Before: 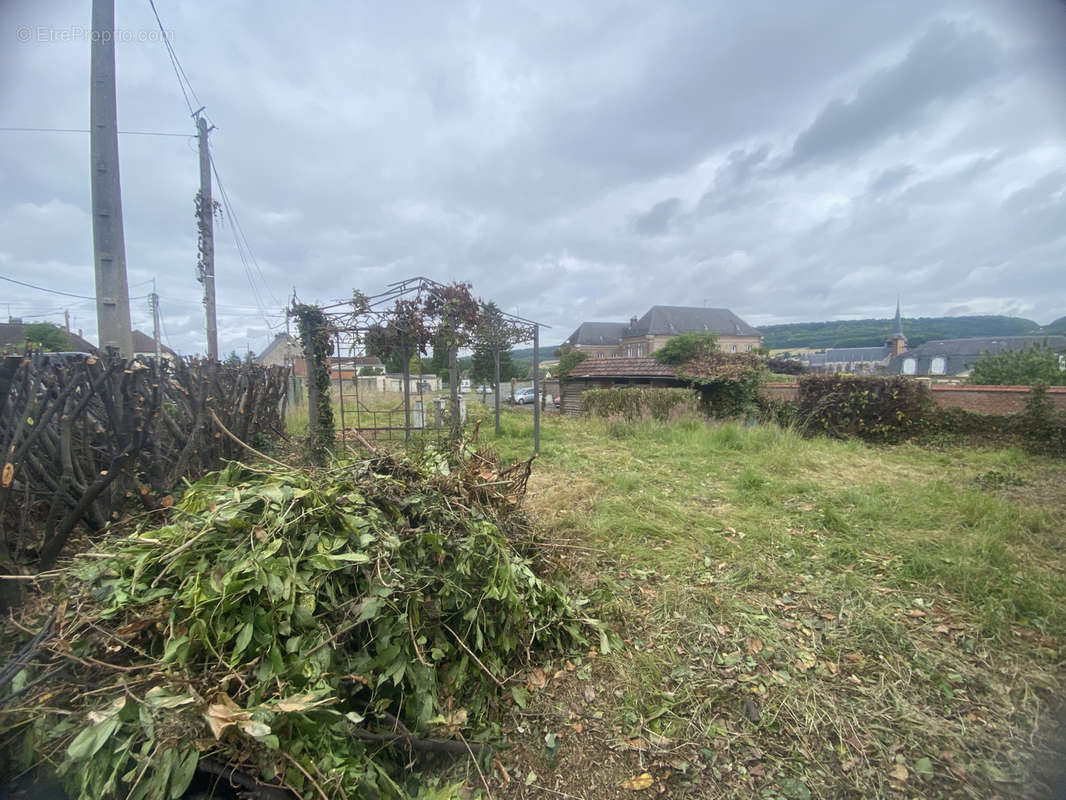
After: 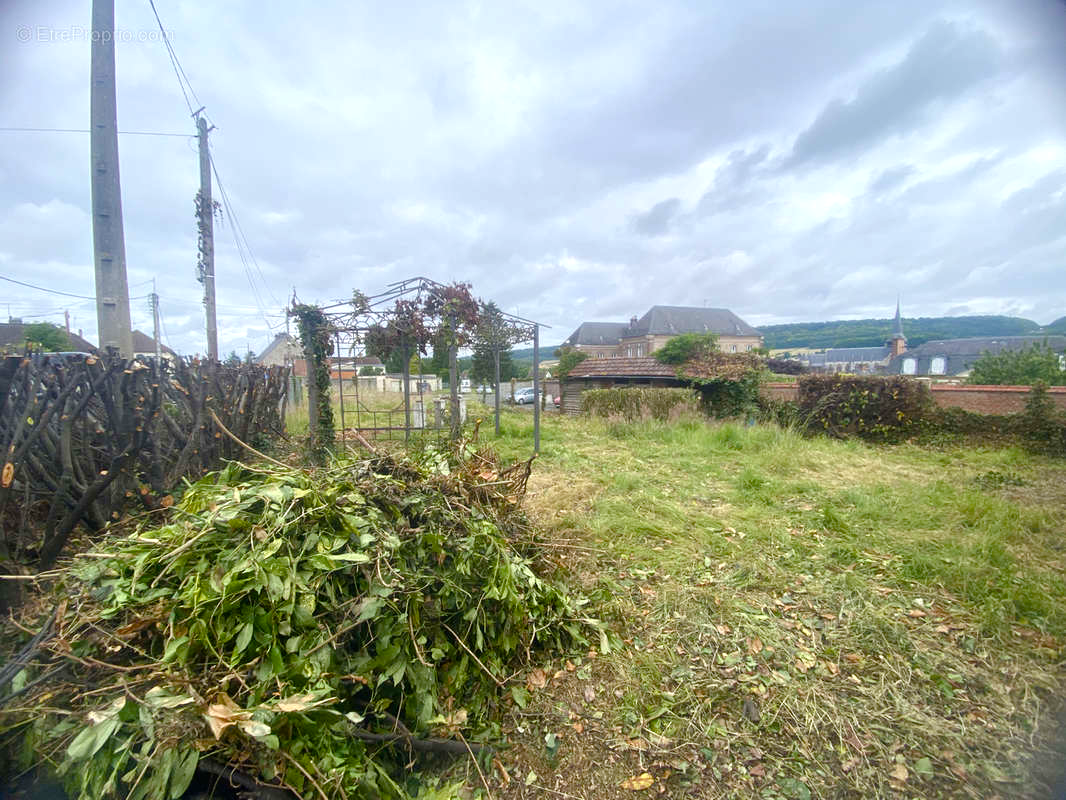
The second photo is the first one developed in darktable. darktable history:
color balance rgb: perceptual saturation grading › global saturation 20%, perceptual saturation grading › highlights -24.712%, perceptual saturation grading › shadows 50.565%, global vibrance 20%
tone equalizer: -8 EV -0.388 EV, -7 EV -0.383 EV, -6 EV -0.337 EV, -5 EV -0.249 EV, -3 EV 0.209 EV, -2 EV 0.318 EV, -1 EV 0.388 EV, +0 EV 0.405 EV
